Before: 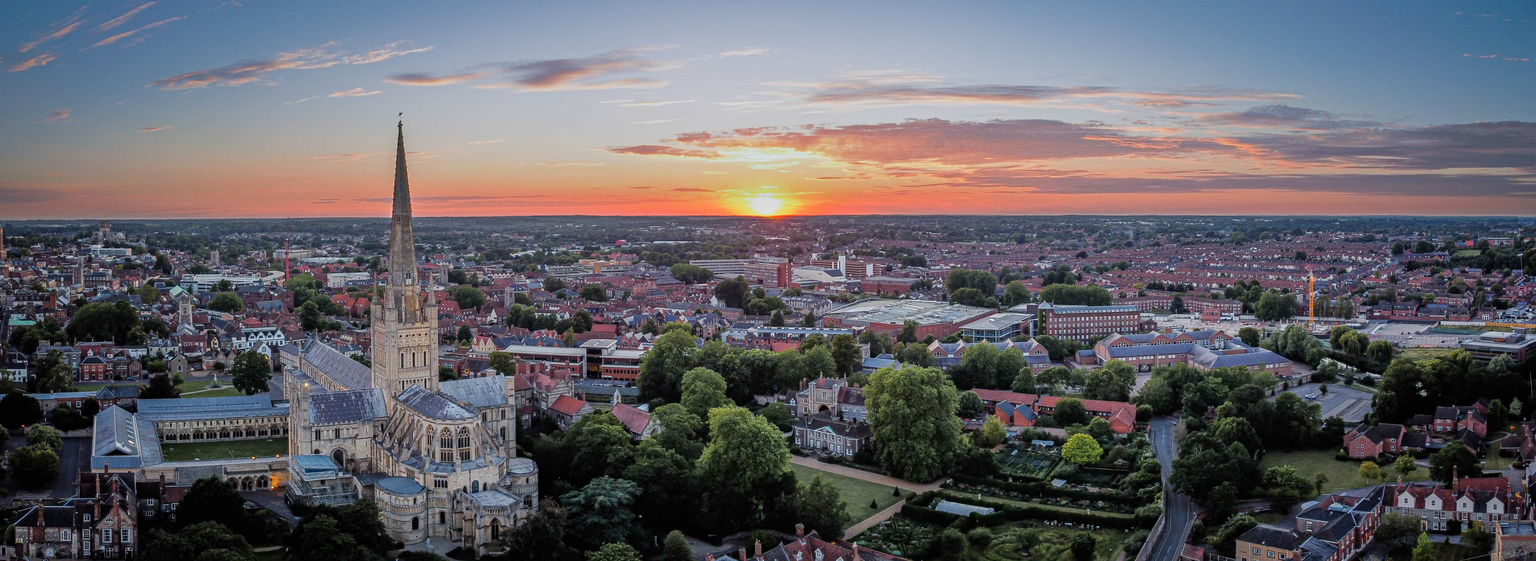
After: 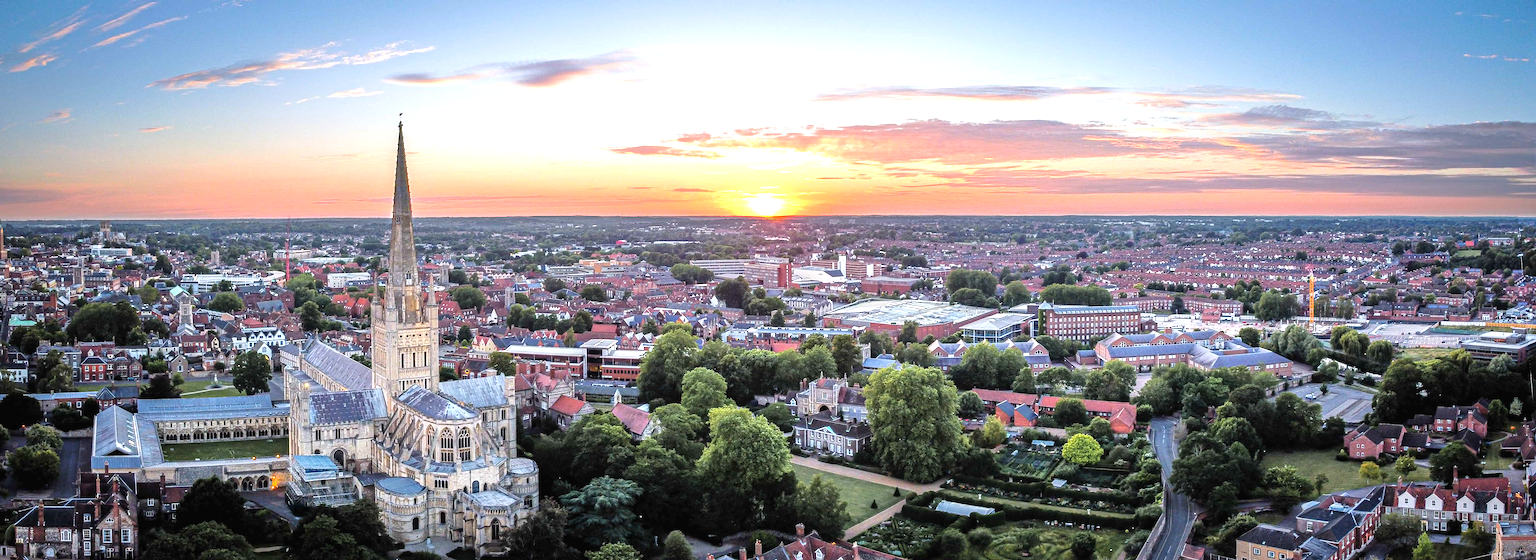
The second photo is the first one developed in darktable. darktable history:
exposure: black level correction 0, exposure 1.193 EV, compensate exposure bias true, compensate highlight preservation false
